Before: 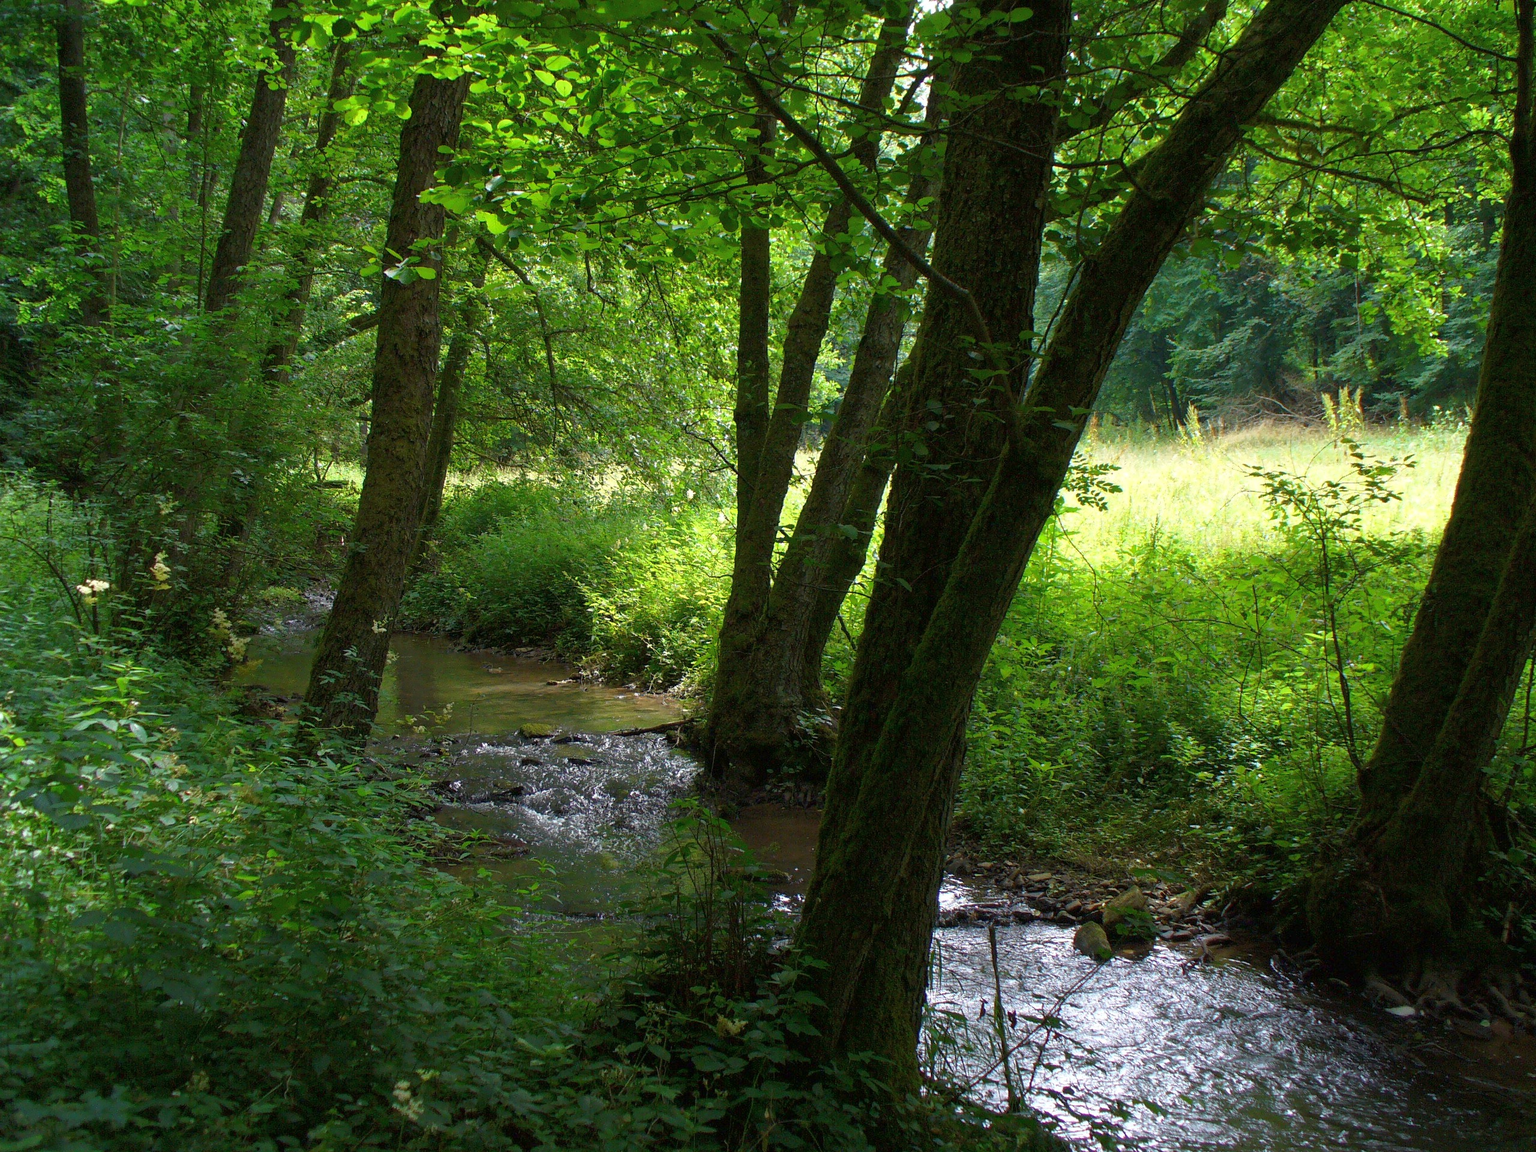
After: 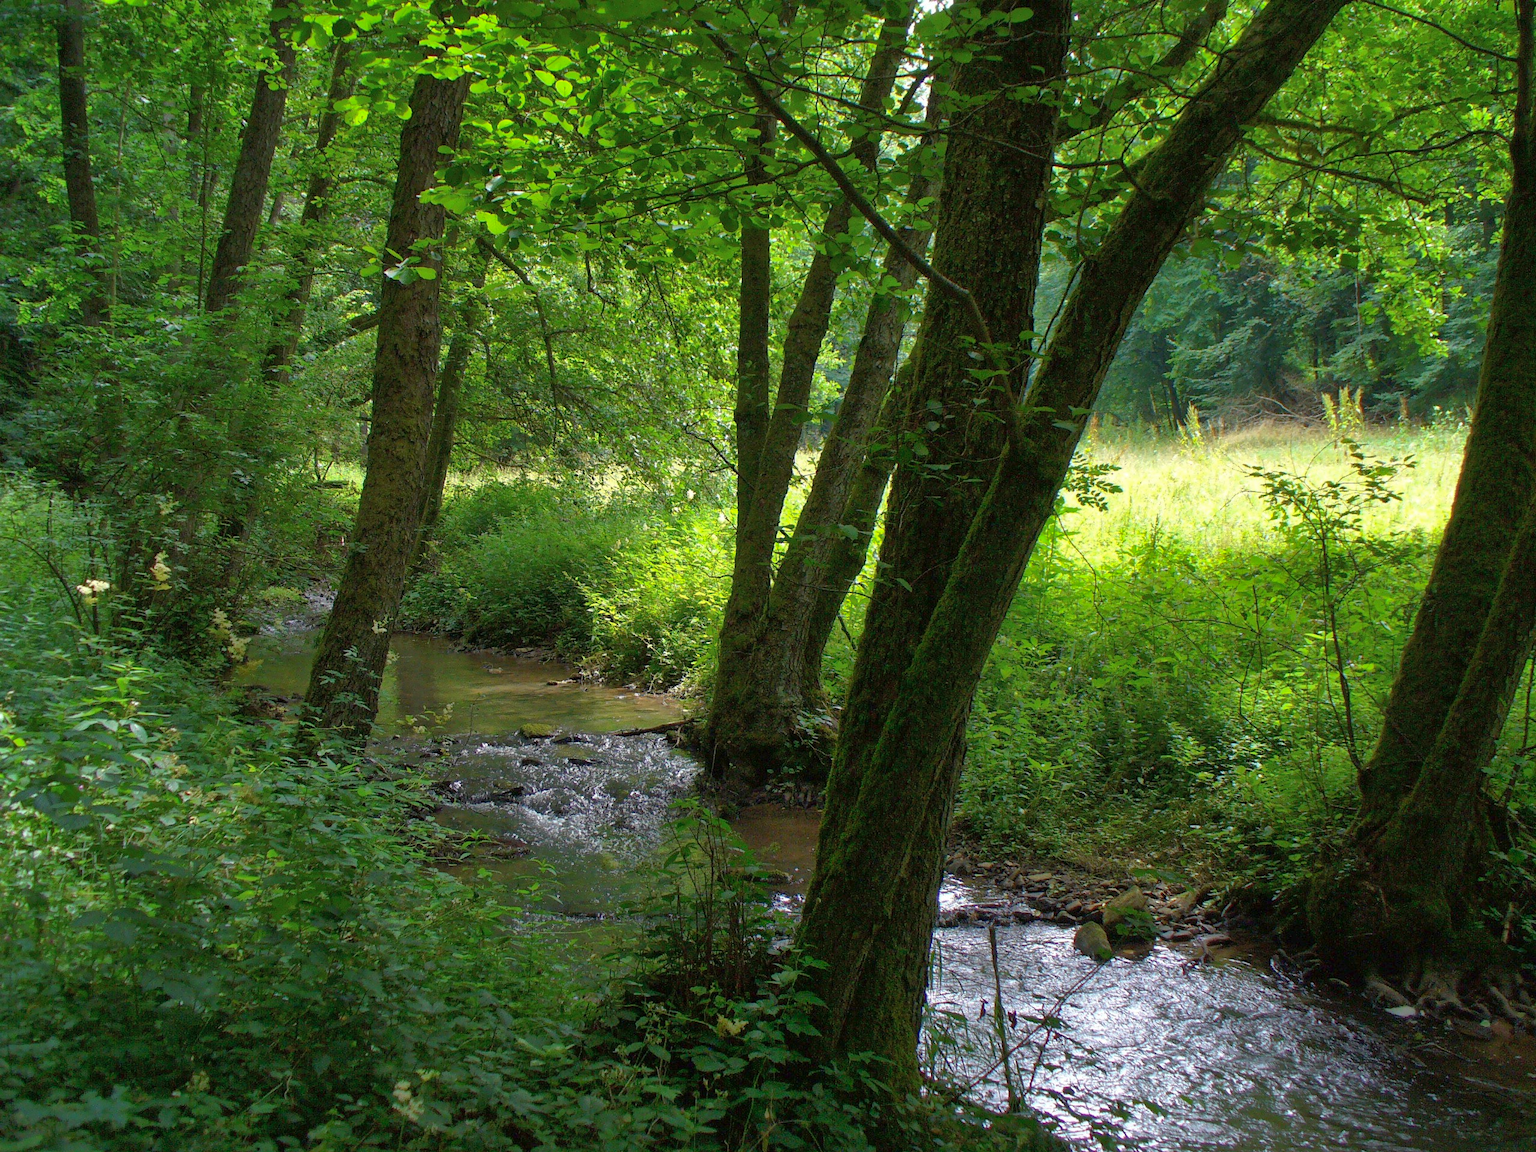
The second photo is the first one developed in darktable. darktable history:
shadows and highlights: on, module defaults
contrast brightness saturation: contrast 0.054
